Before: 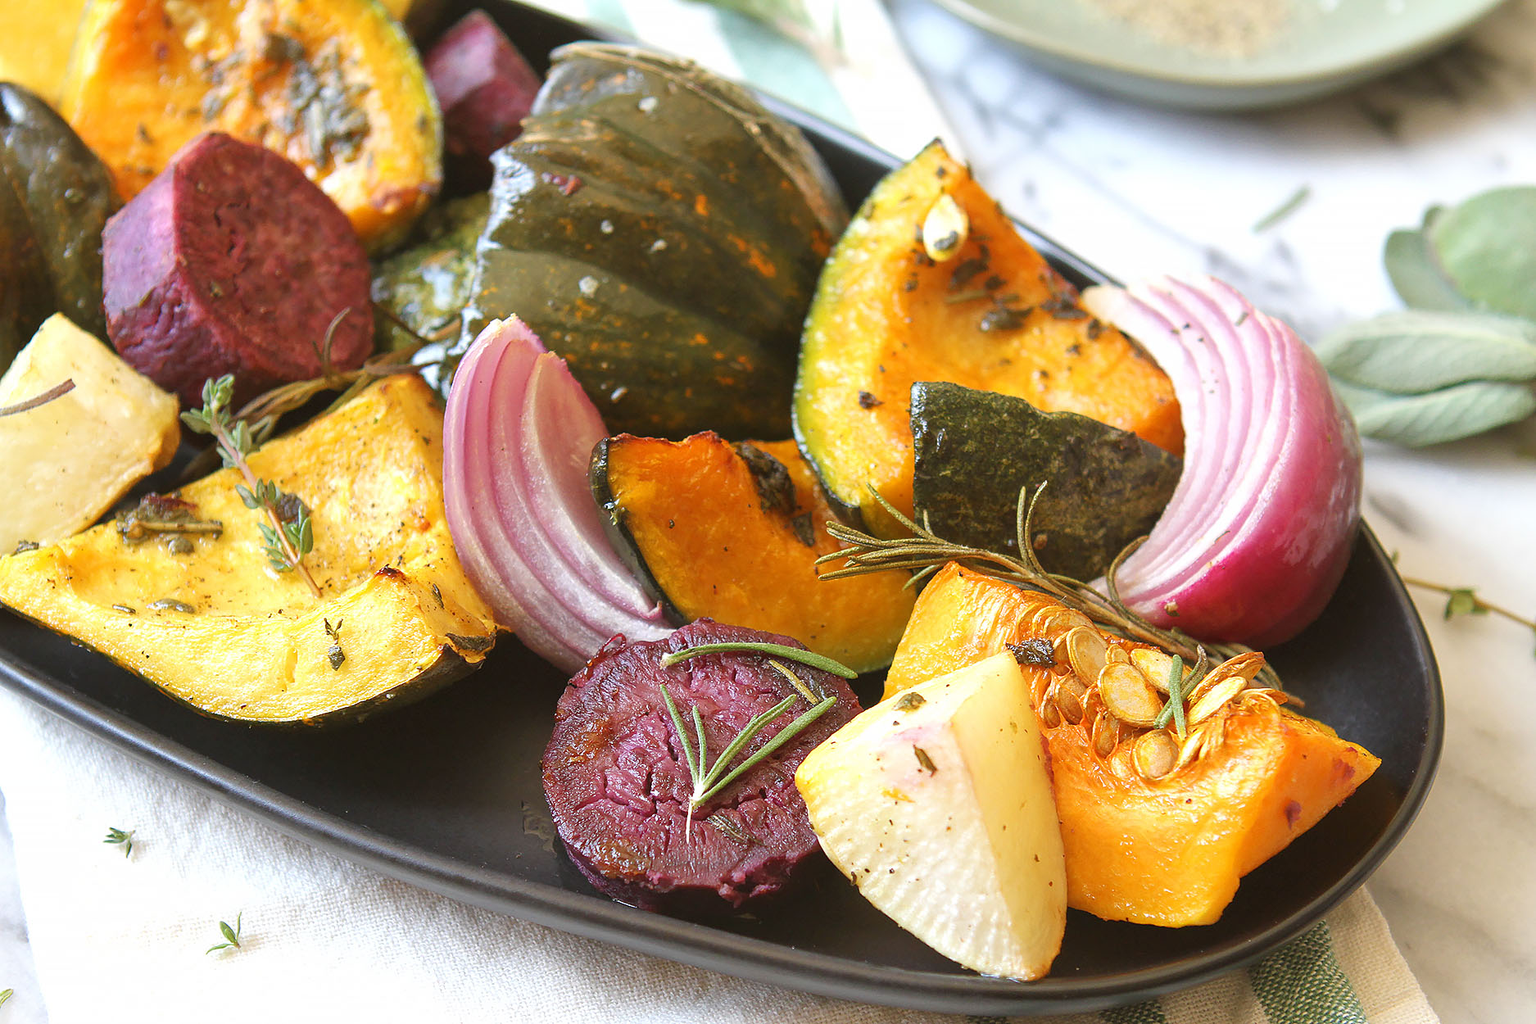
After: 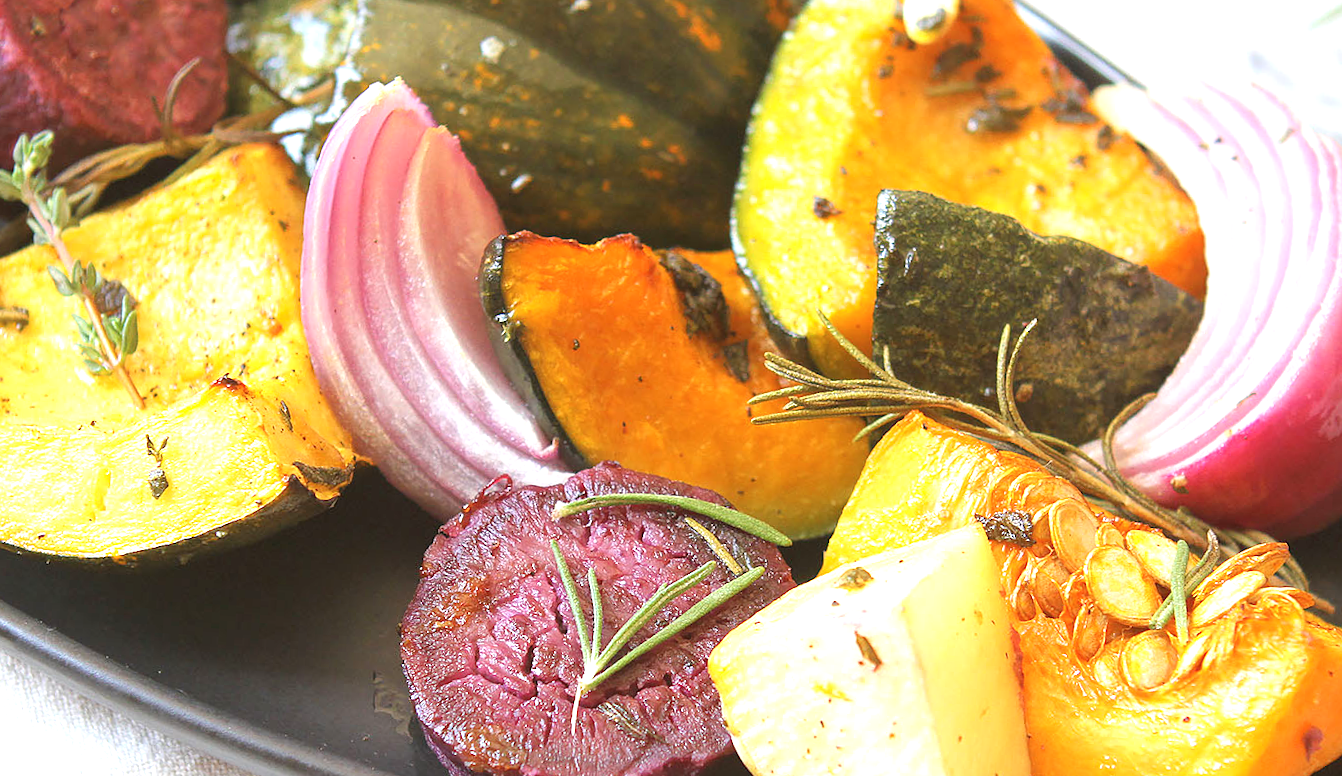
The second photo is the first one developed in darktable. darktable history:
crop and rotate: angle -3.37°, left 9.79%, top 20.73%, right 12.42%, bottom 11.82%
exposure: exposure 0.556 EV, compensate highlight preservation false
contrast brightness saturation: contrast 0.05, brightness 0.06, saturation 0.01
